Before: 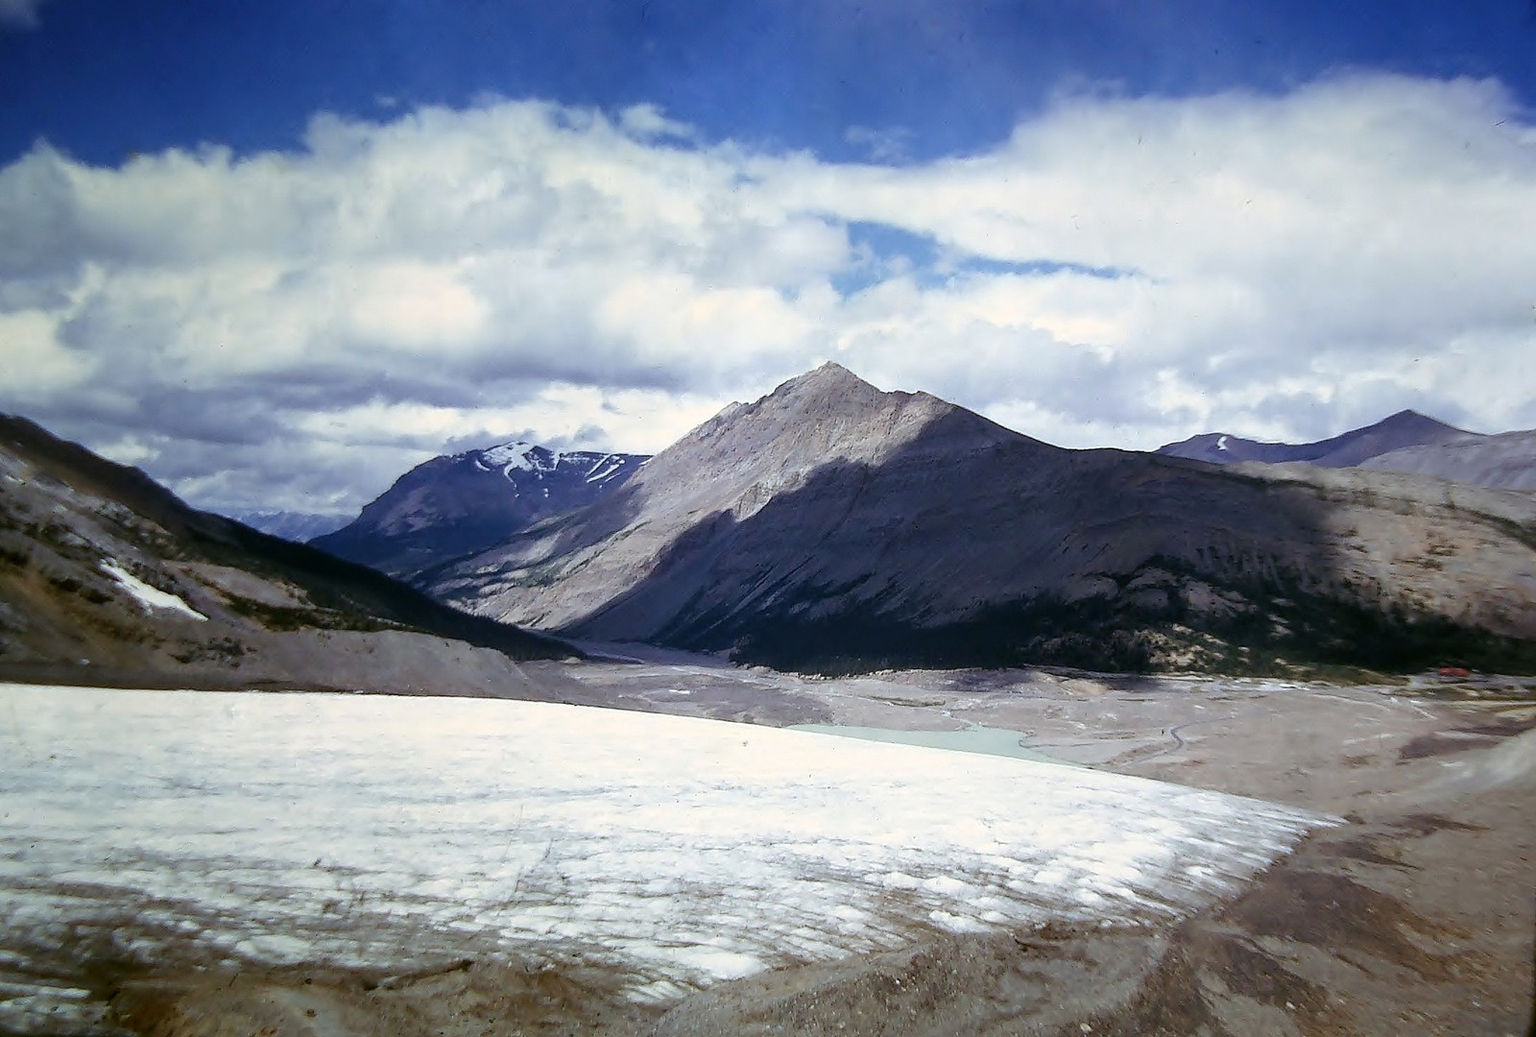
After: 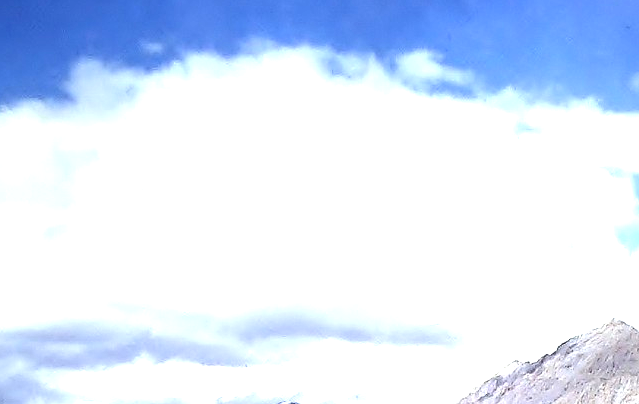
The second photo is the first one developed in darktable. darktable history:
crop: left 15.649%, top 5.446%, right 44.375%, bottom 57.078%
exposure: black level correction 0, exposure 1.296 EV, compensate exposure bias true, compensate highlight preservation false
